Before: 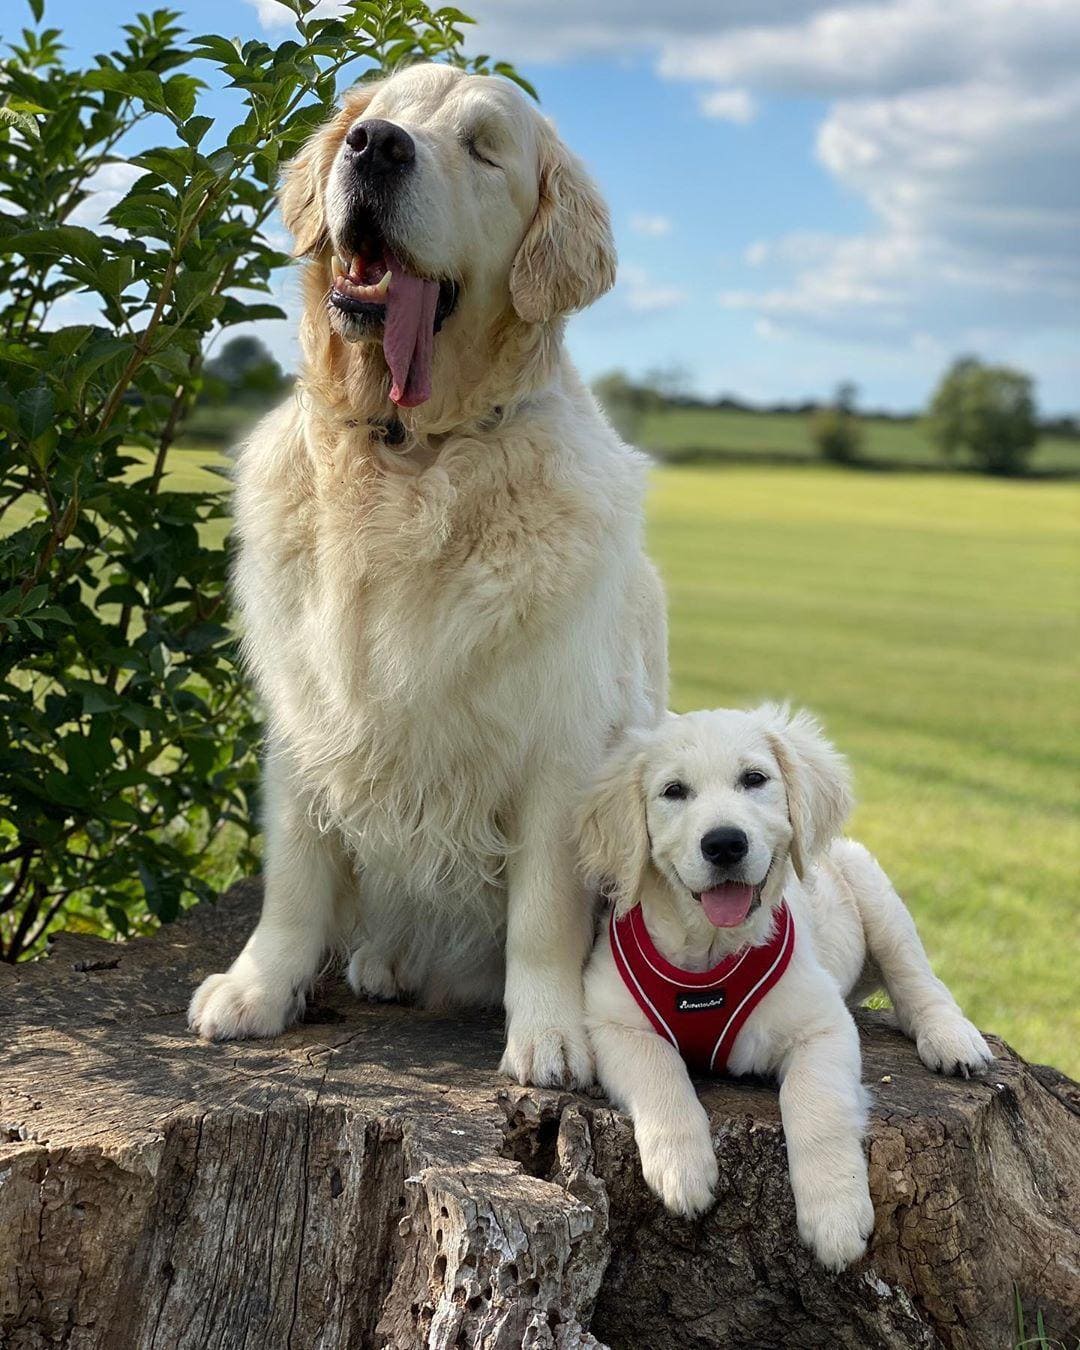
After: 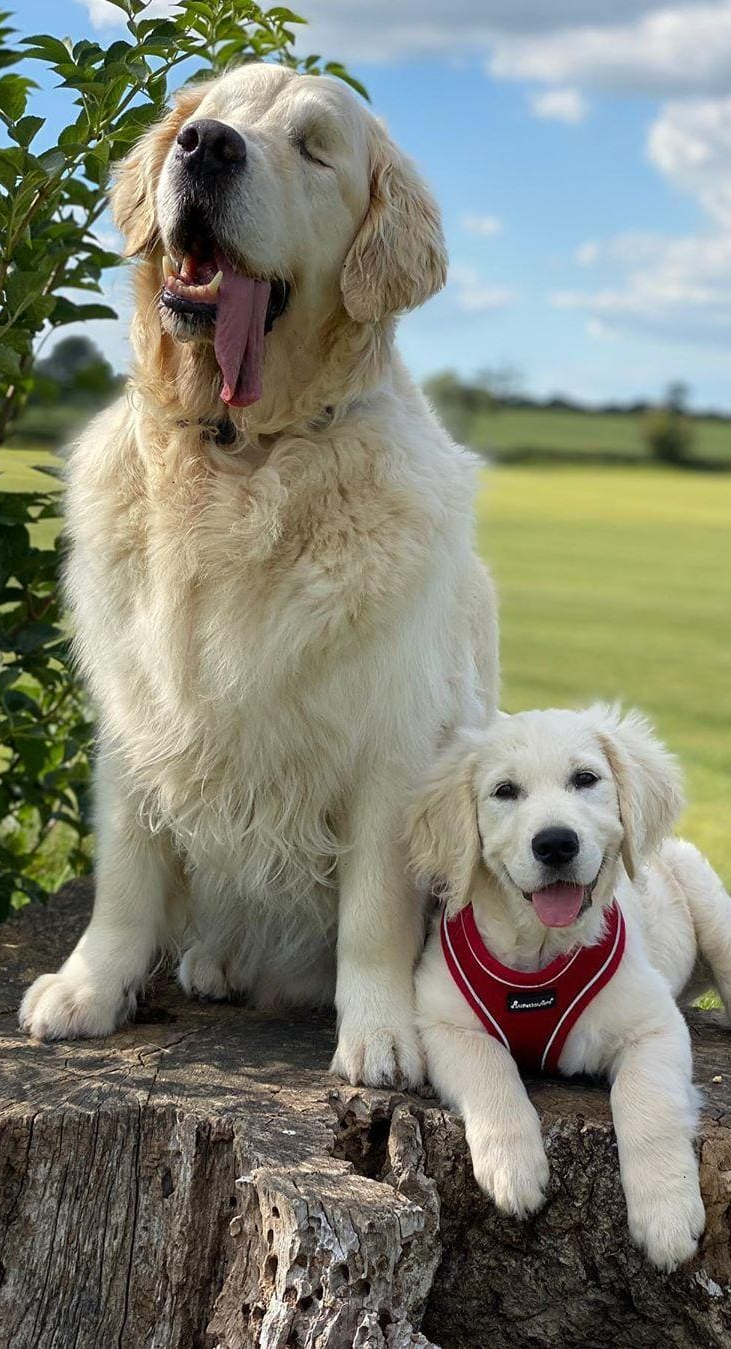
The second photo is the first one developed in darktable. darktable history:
crop and rotate: left 15.669%, right 16.553%
